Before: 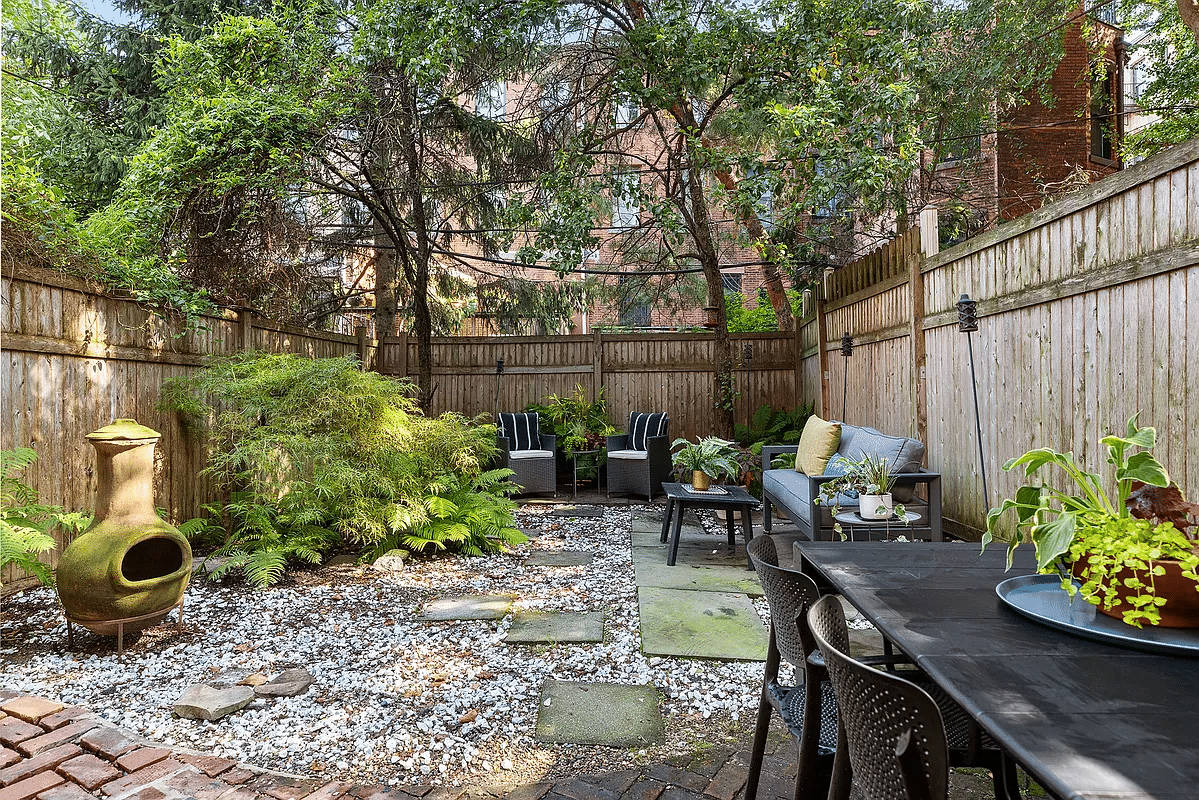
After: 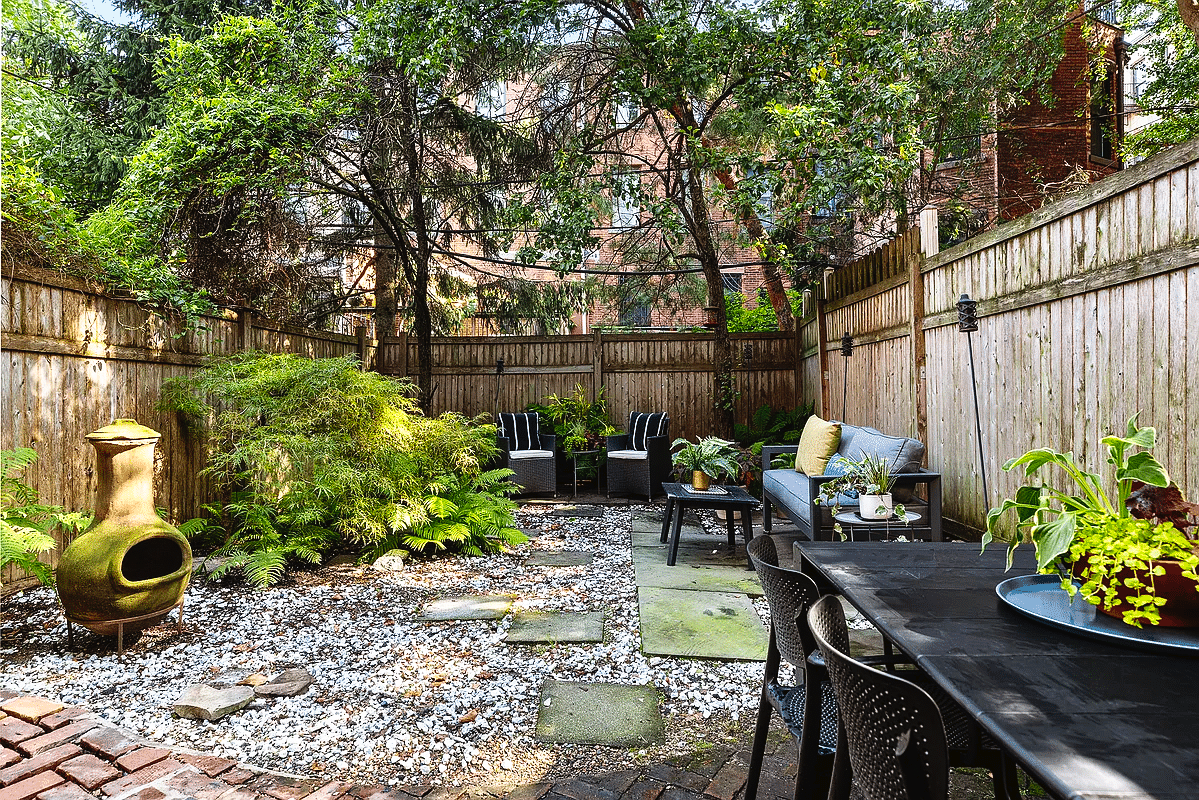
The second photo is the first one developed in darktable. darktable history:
tone curve: curves: ch0 [(0, 0) (0.003, 0.023) (0.011, 0.024) (0.025, 0.028) (0.044, 0.035) (0.069, 0.043) (0.1, 0.052) (0.136, 0.063) (0.177, 0.094) (0.224, 0.145) (0.277, 0.209) (0.335, 0.281) (0.399, 0.364) (0.468, 0.453) (0.543, 0.553) (0.623, 0.66) (0.709, 0.767) (0.801, 0.88) (0.898, 0.968) (1, 1)], preserve colors none
